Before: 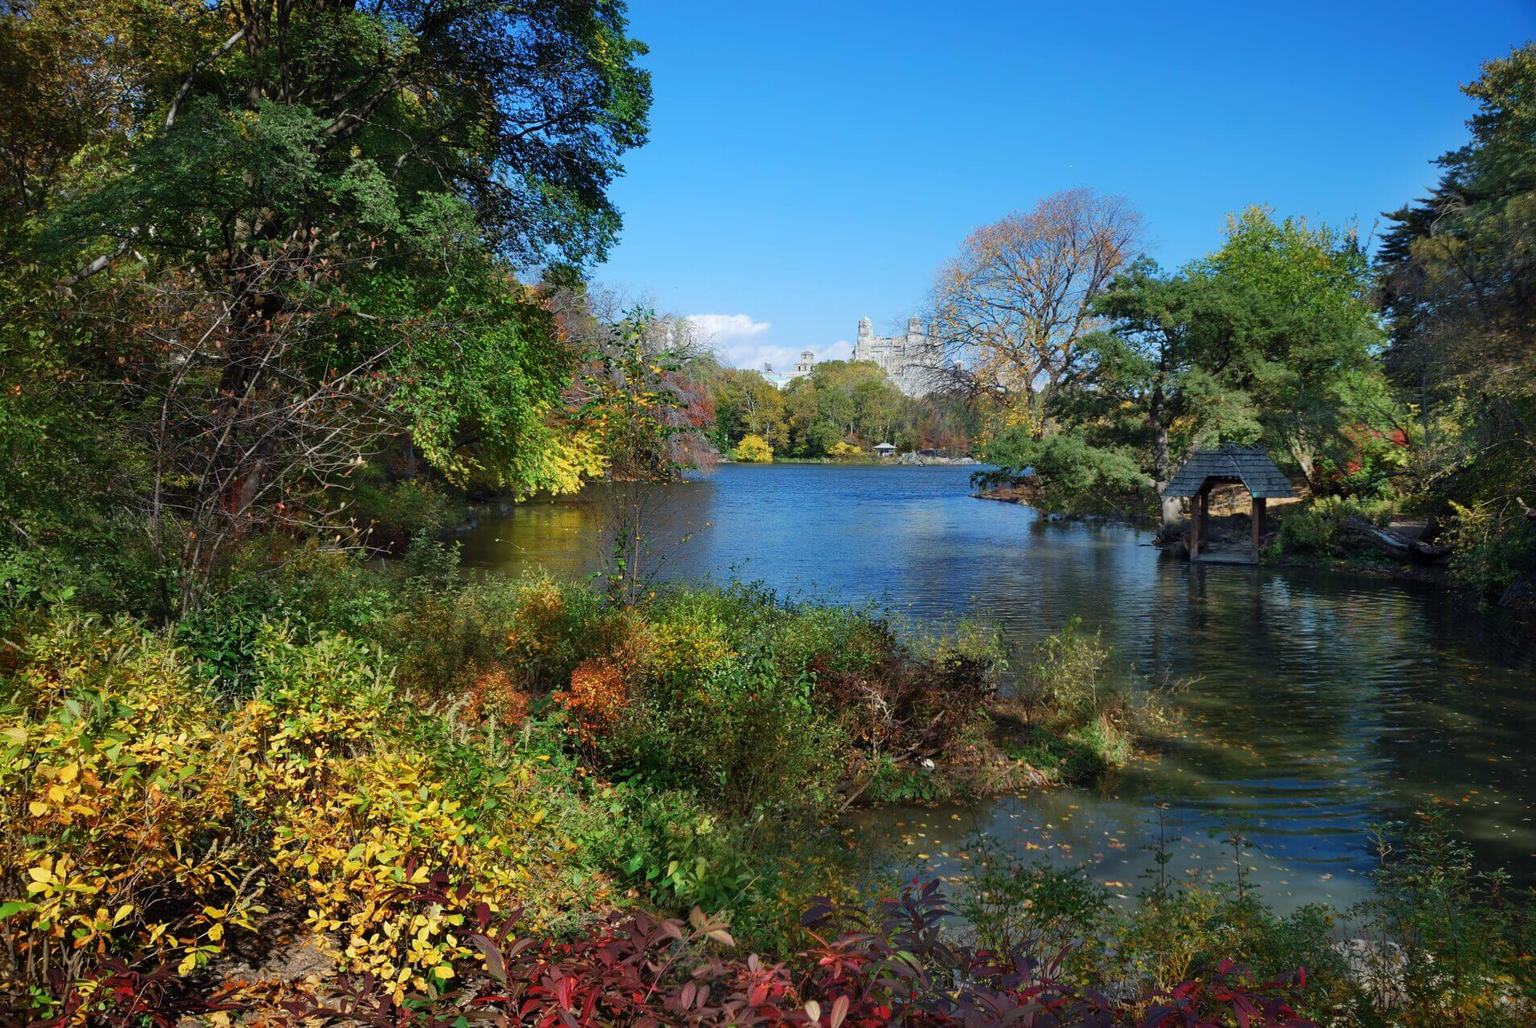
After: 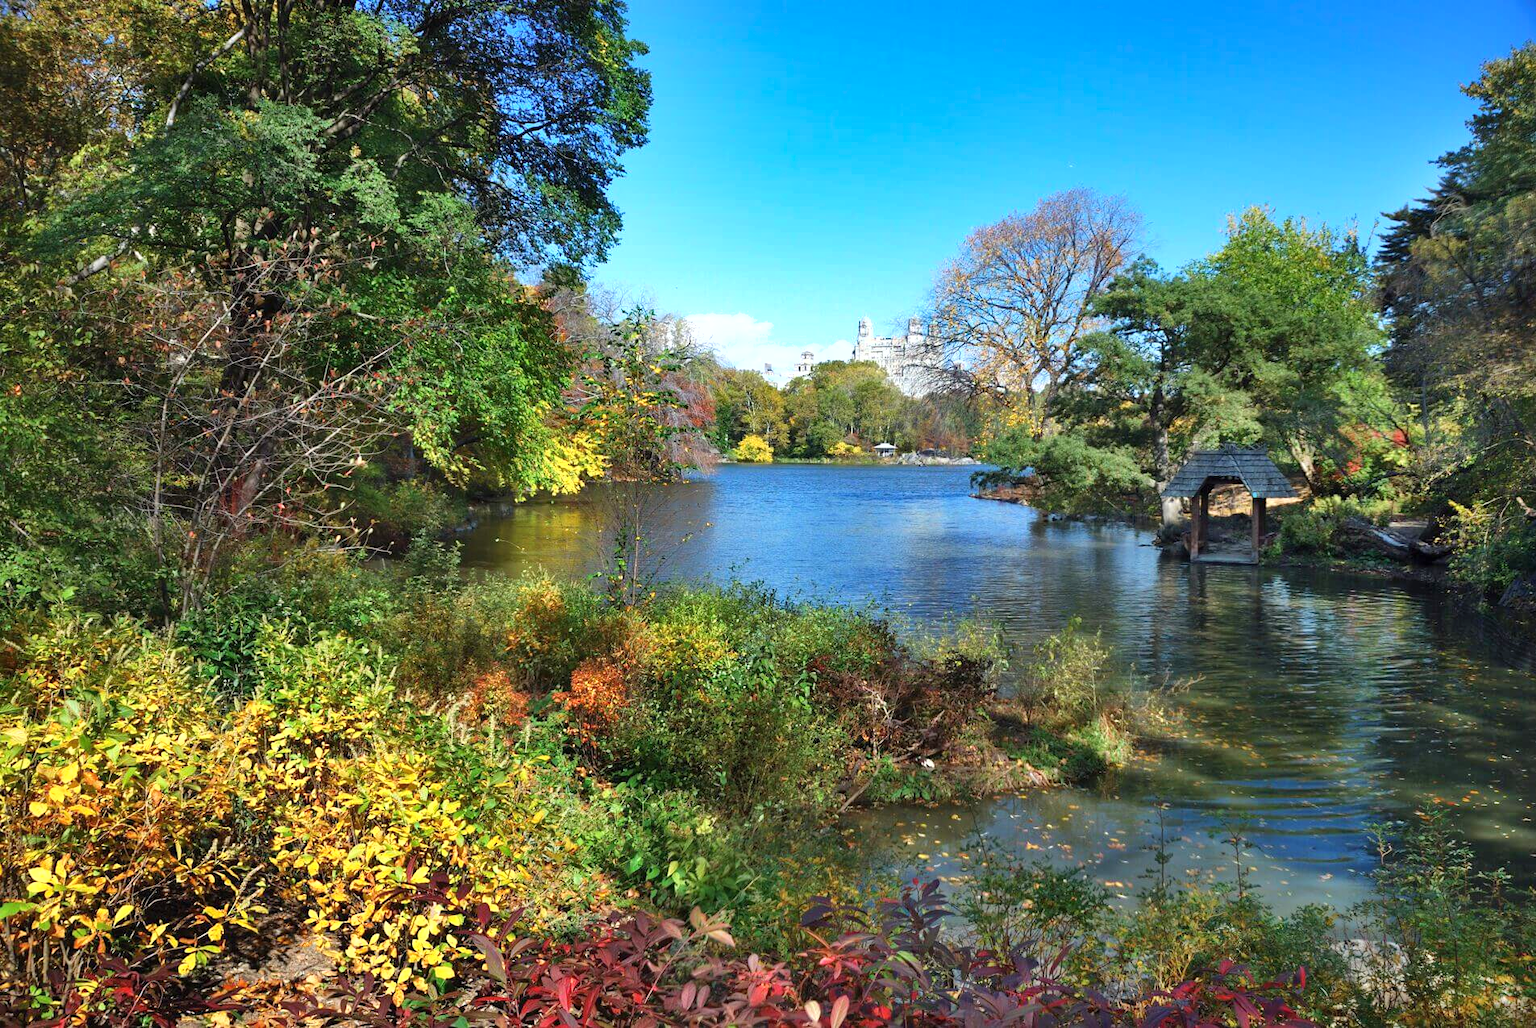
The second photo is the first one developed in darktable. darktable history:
shadows and highlights: low approximation 0.01, soften with gaussian
exposure: black level correction 0, exposure 0.7 EV, compensate exposure bias true, compensate highlight preservation false
